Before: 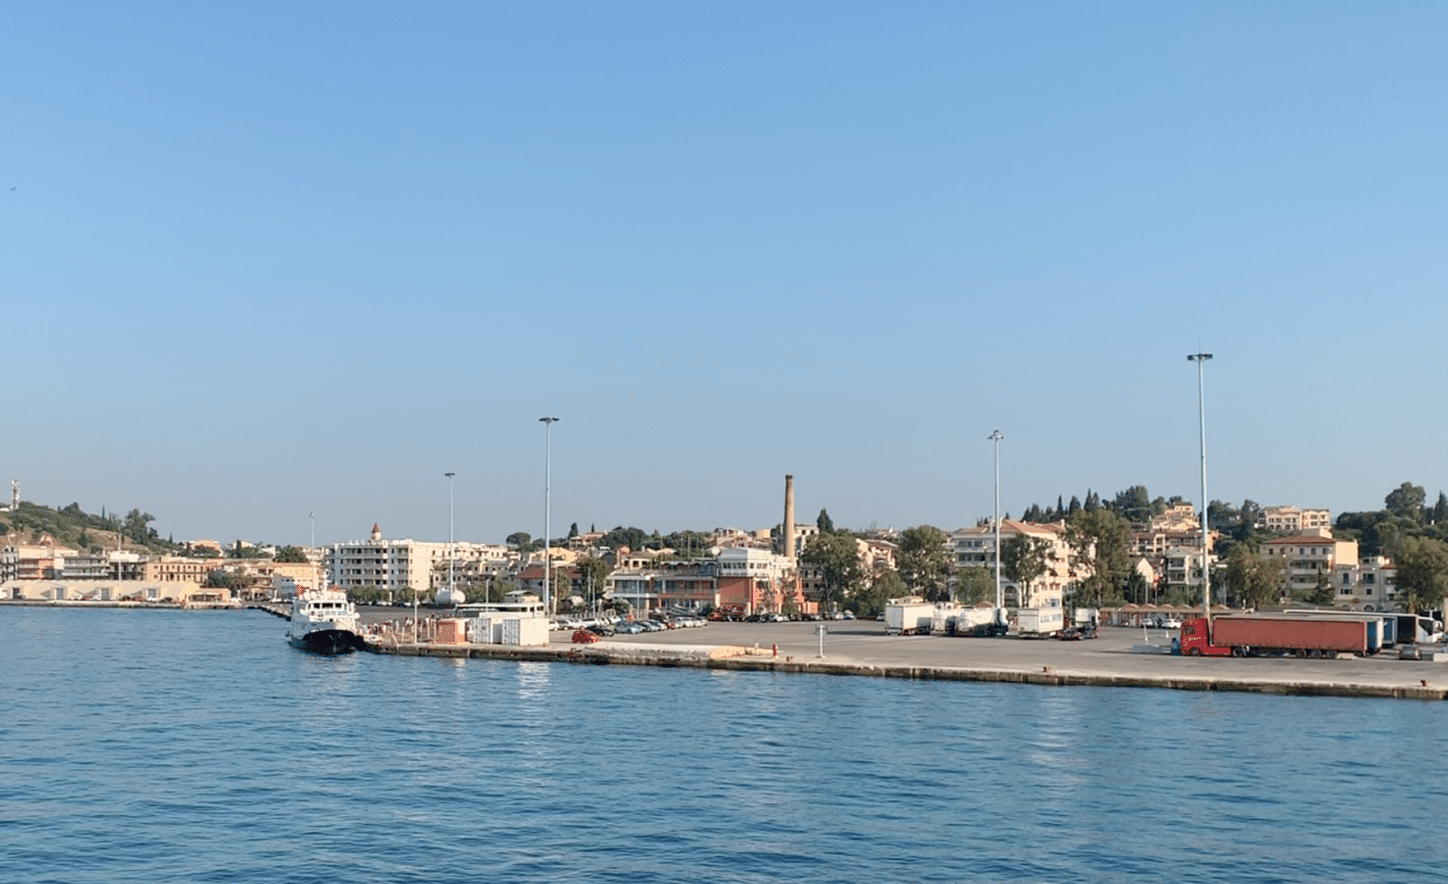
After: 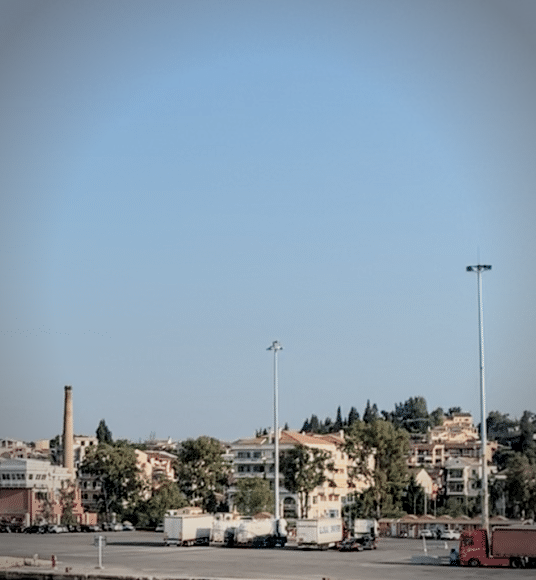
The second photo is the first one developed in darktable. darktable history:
local contrast: on, module defaults
filmic rgb: black relative exposure -7.72 EV, white relative exposure 4.36 EV, threshold 5.98 EV, hardness 3.76, latitude 49.81%, contrast 1.1, enable highlight reconstruction true
vignetting: automatic ratio true, unbound false
crop and rotate: left 49.856%, top 10.095%, right 13.12%, bottom 24.21%
